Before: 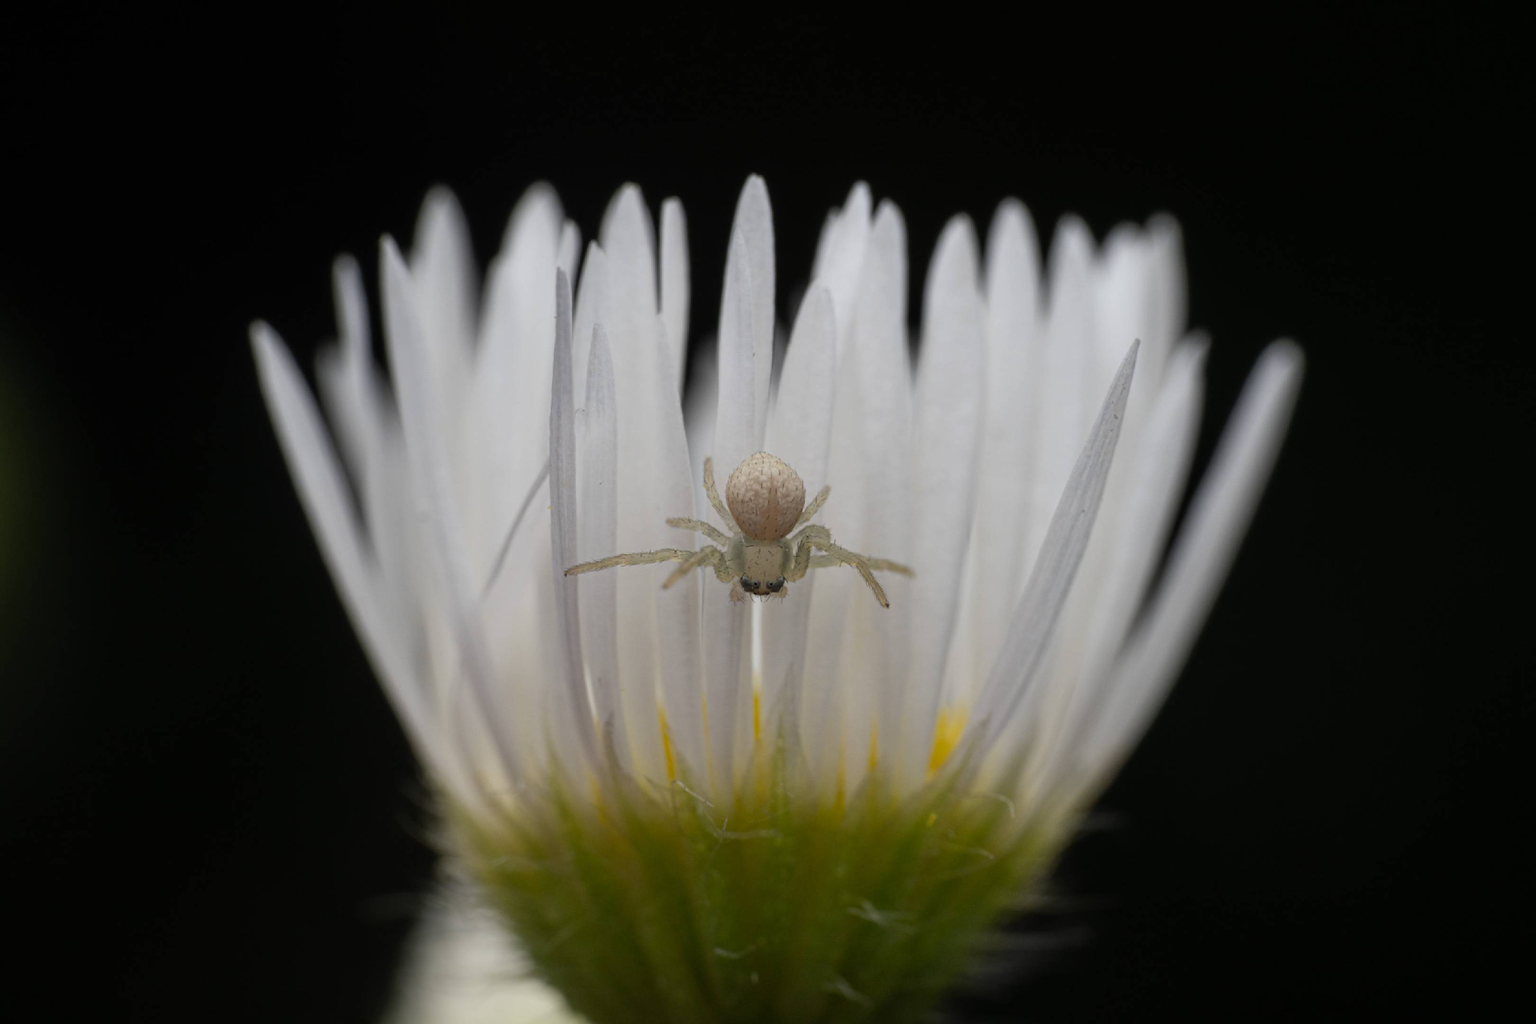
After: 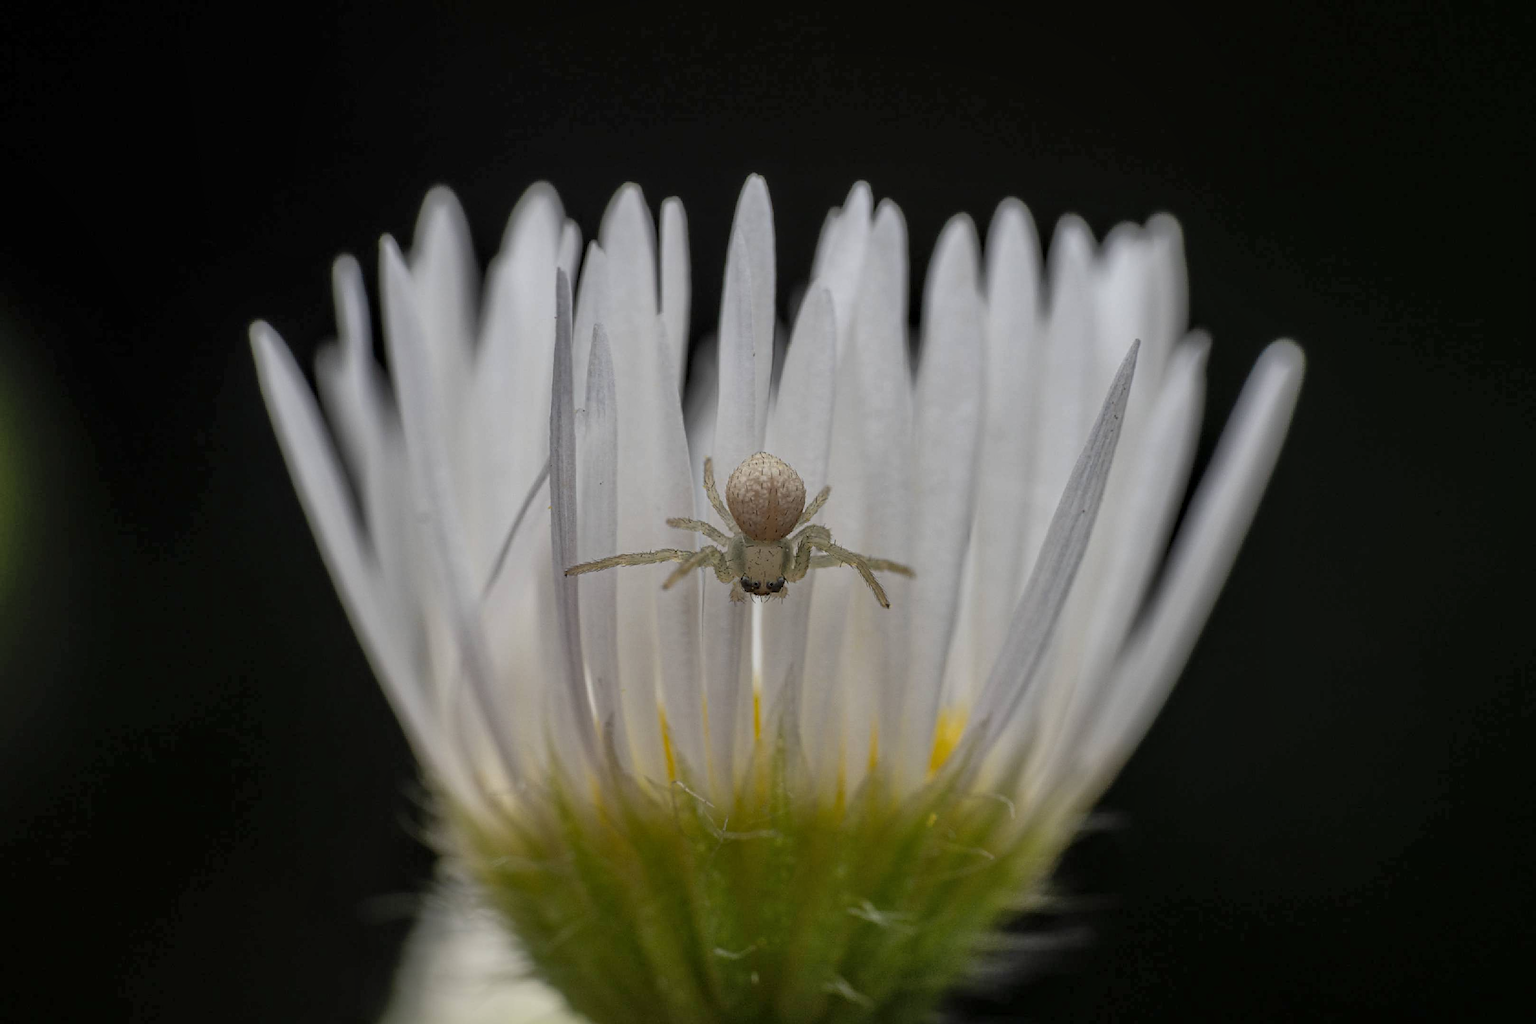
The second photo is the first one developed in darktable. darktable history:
local contrast: detail 130%
shadows and highlights: on, module defaults
sharpen: on, module defaults
